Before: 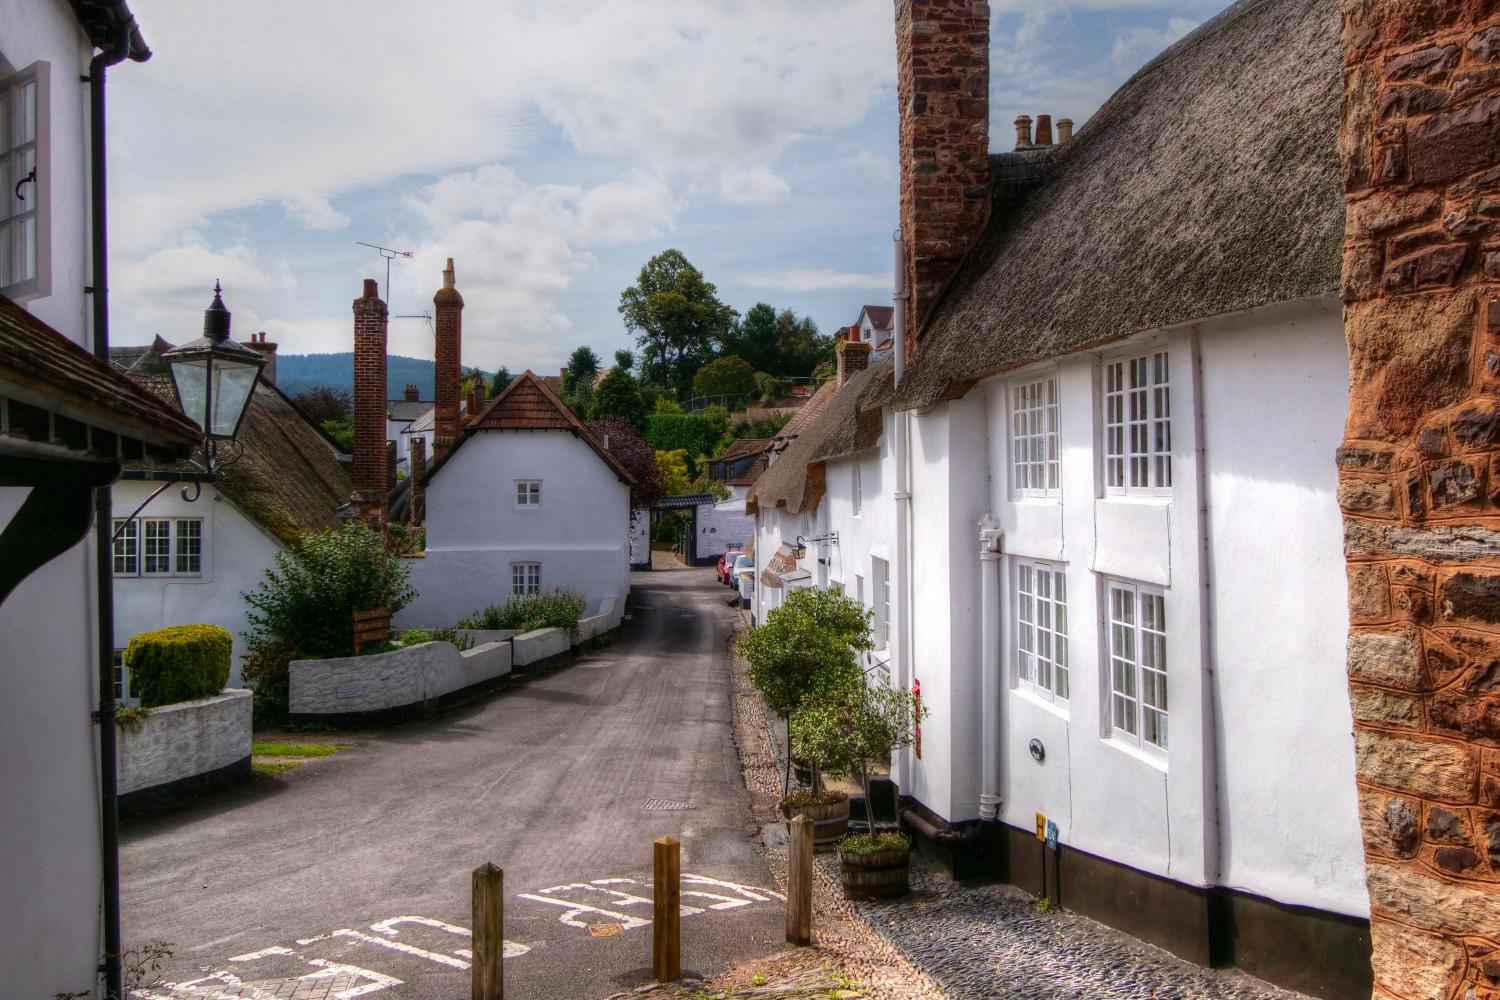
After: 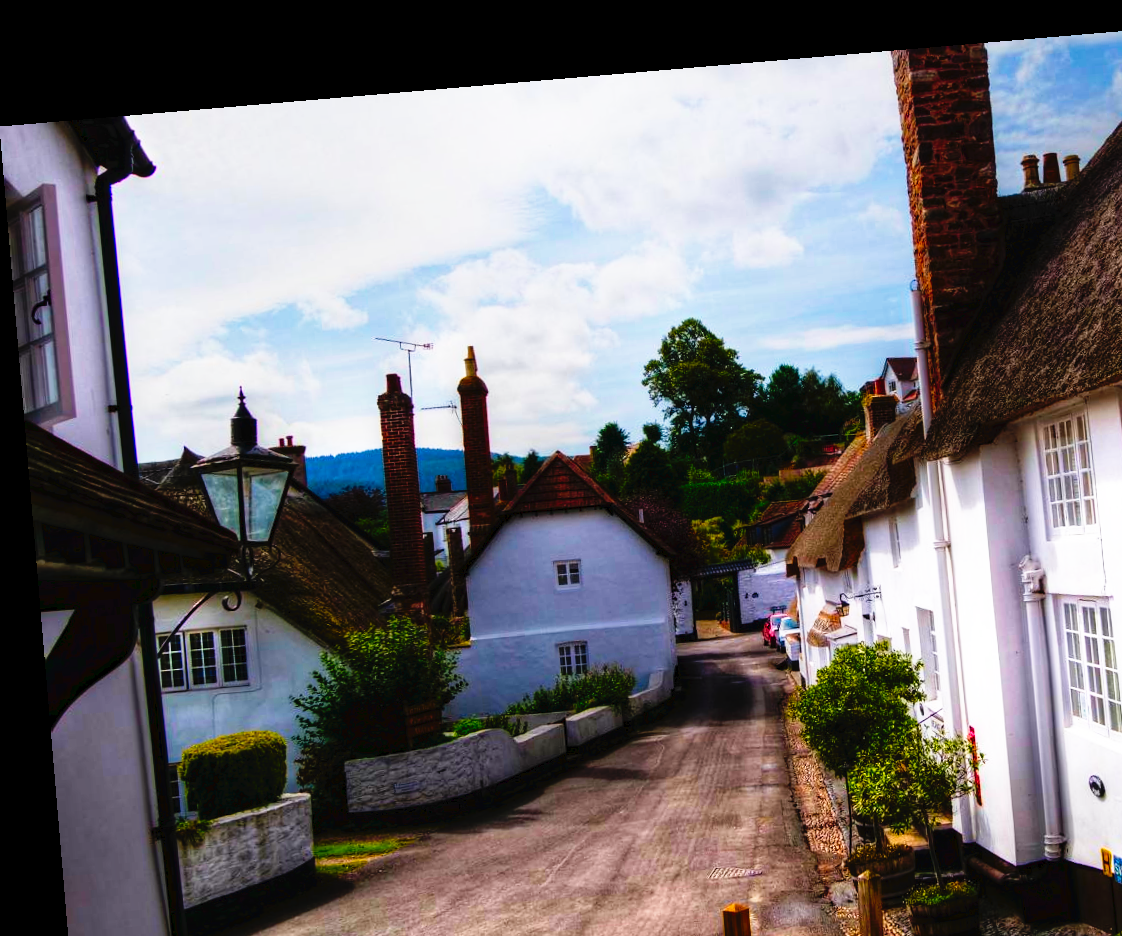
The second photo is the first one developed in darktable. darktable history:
crop: right 28.885%, bottom 16.626%
exposure: exposure -0.072 EV, compensate highlight preservation false
rotate and perspective: rotation -4.86°, automatic cropping off
tone curve: curves: ch0 [(0, 0) (0.003, 0.03) (0.011, 0.022) (0.025, 0.018) (0.044, 0.031) (0.069, 0.035) (0.1, 0.04) (0.136, 0.046) (0.177, 0.063) (0.224, 0.087) (0.277, 0.15) (0.335, 0.252) (0.399, 0.354) (0.468, 0.475) (0.543, 0.602) (0.623, 0.73) (0.709, 0.856) (0.801, 0.945) (0.898, 0.987) (1, 1)], preserve colors none
haze removal: strength 0.12, distance 0.25, compatibility mode true, adaptive false
color balance: output saturation 110%
color balance rgb: perceptual saturation grading › global saturation 25%, global vibrance 20%
